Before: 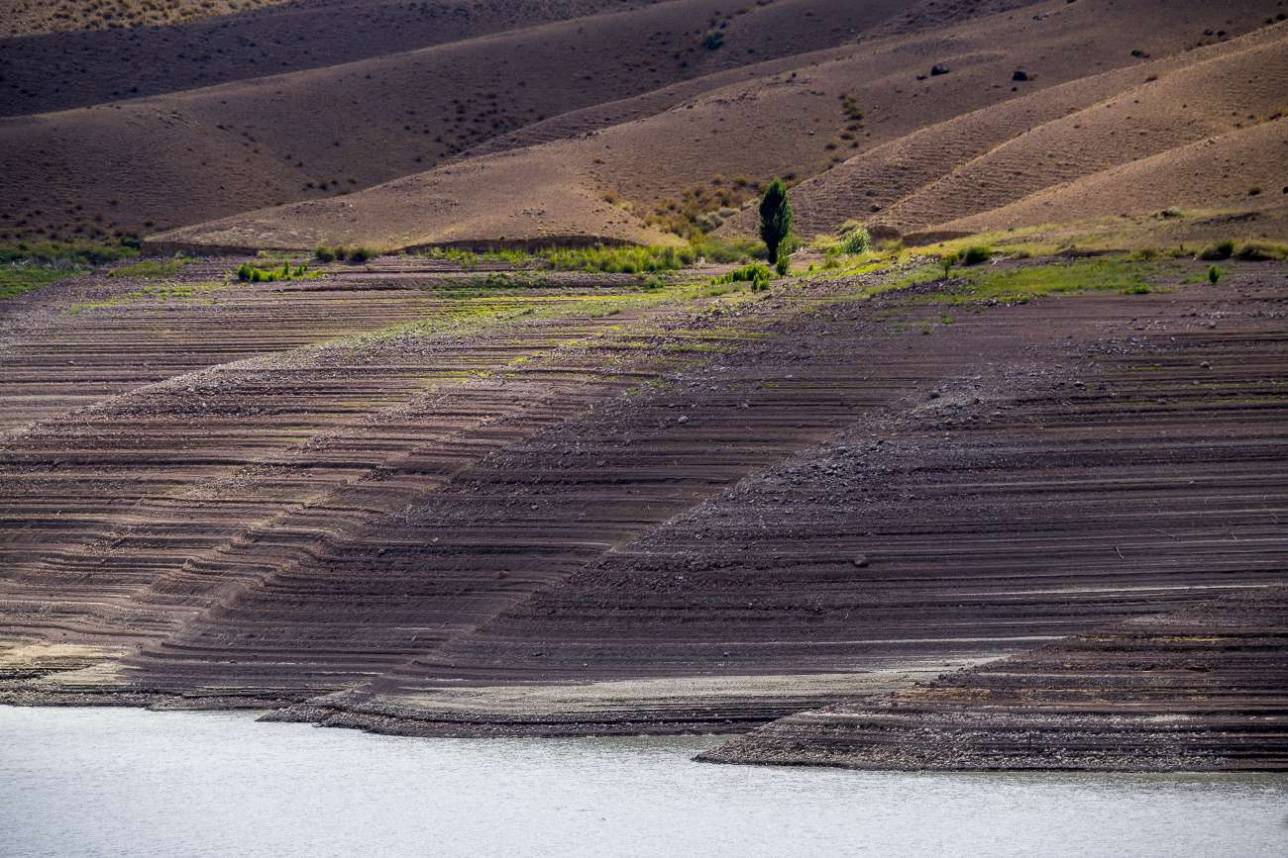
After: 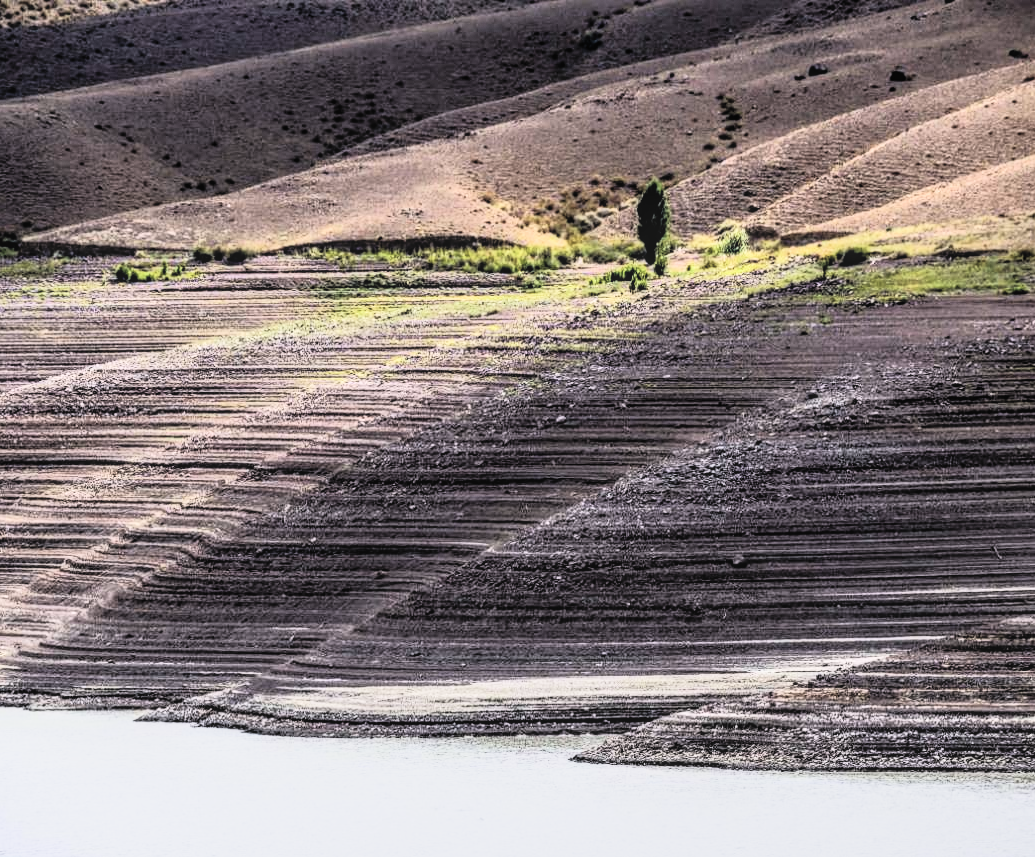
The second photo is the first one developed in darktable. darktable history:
local contrast: on, module defaults
crop and rotate: left 9.48%, right 10.119%
tone curve: curves: ch0 [(0, 0.052) (0.207, 0.35) (0.392, 0.592) (0.54, 0.803) (0.725, 0.922) (0.99, 0.974)], color space Lab, independent channels, preserve colors none
filmic rgb: black relative exposure -5.07 EV, white relative exposure 3.99 EV, hardness 2.88, contrast 1.296, add noise in highlights 0.001, preserve chrominance max RGB, color science v3 (2019), use custom middle-gray values true, contrast in highlights soft
